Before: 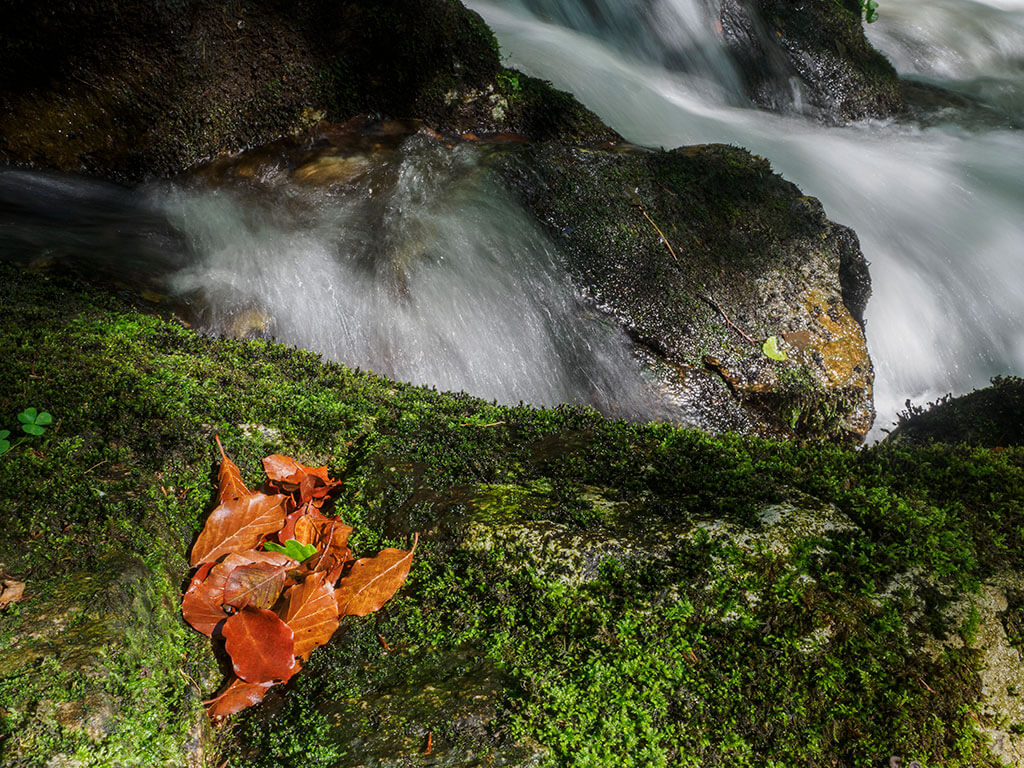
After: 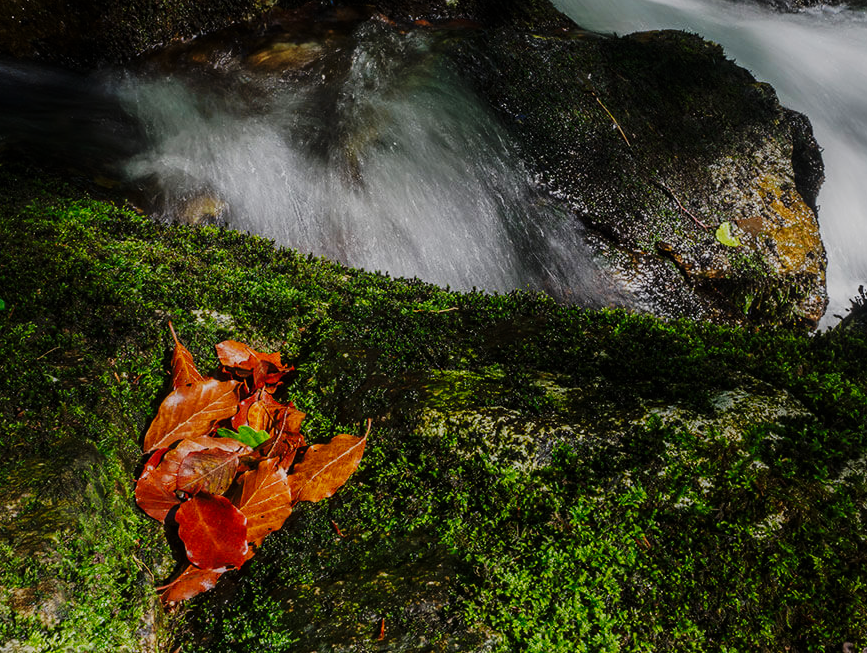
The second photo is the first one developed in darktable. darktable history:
base curve: curves: ch0 [(0, 0) (0.032, 0.025) (0.121, 0.166) (0.206, 0.329) (0.605, 0.79) (1, 1)], preserve colors none
exposure: exposure -1.004 EV, compensate exposure bias true, compensate highlight preservation false
crop and rotate: left 4.616%, top 14.942%, right 10.654%
